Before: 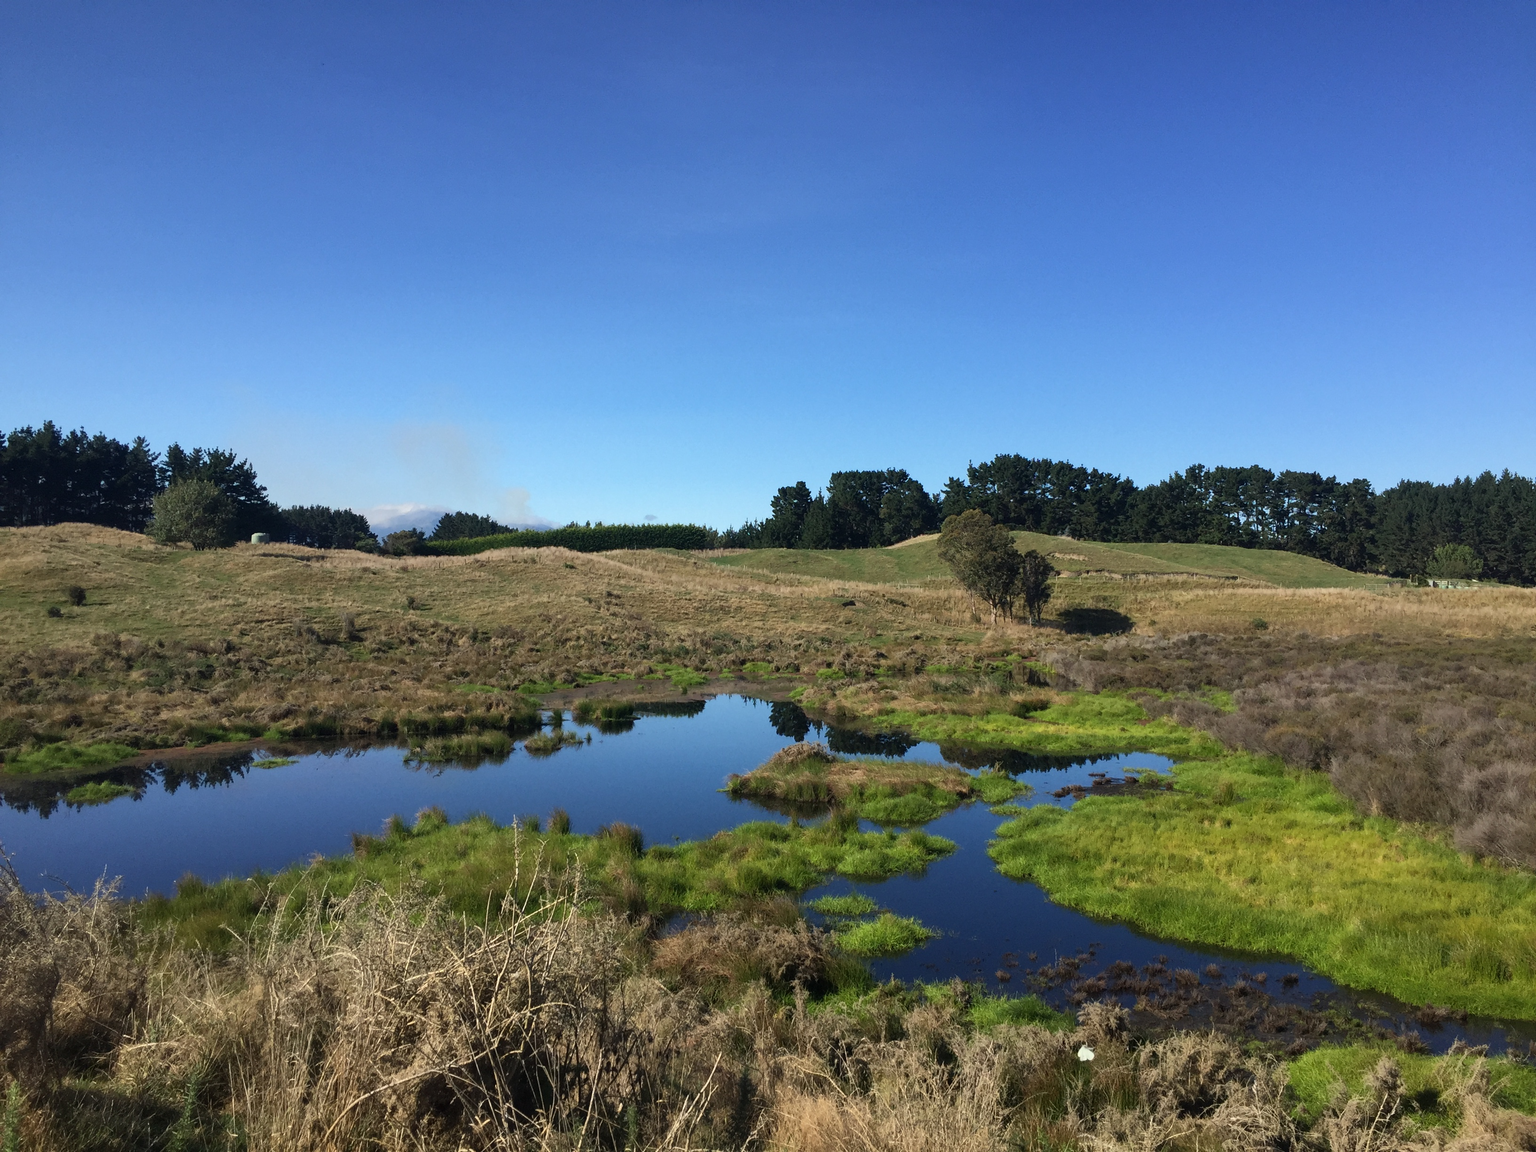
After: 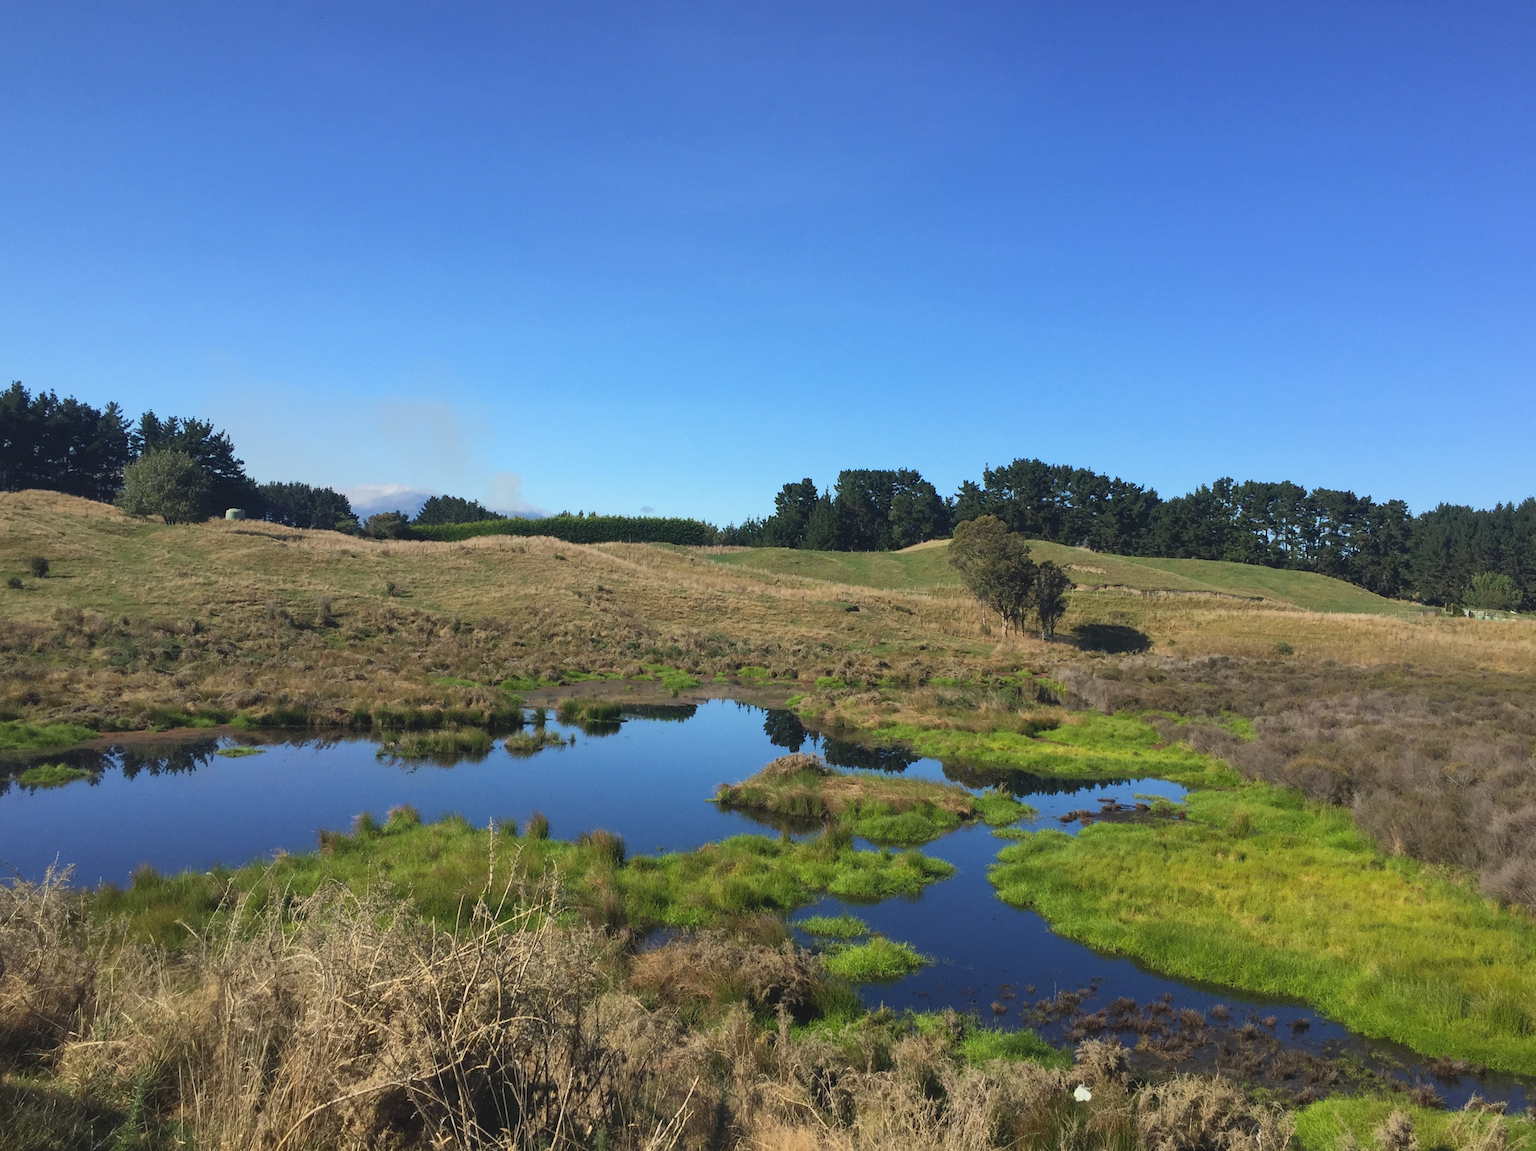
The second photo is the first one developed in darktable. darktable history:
contrast brightness saturation: contrast -0.1, brightness 0.05, saturation 0.08
crop and rotate: angle -2.38°
